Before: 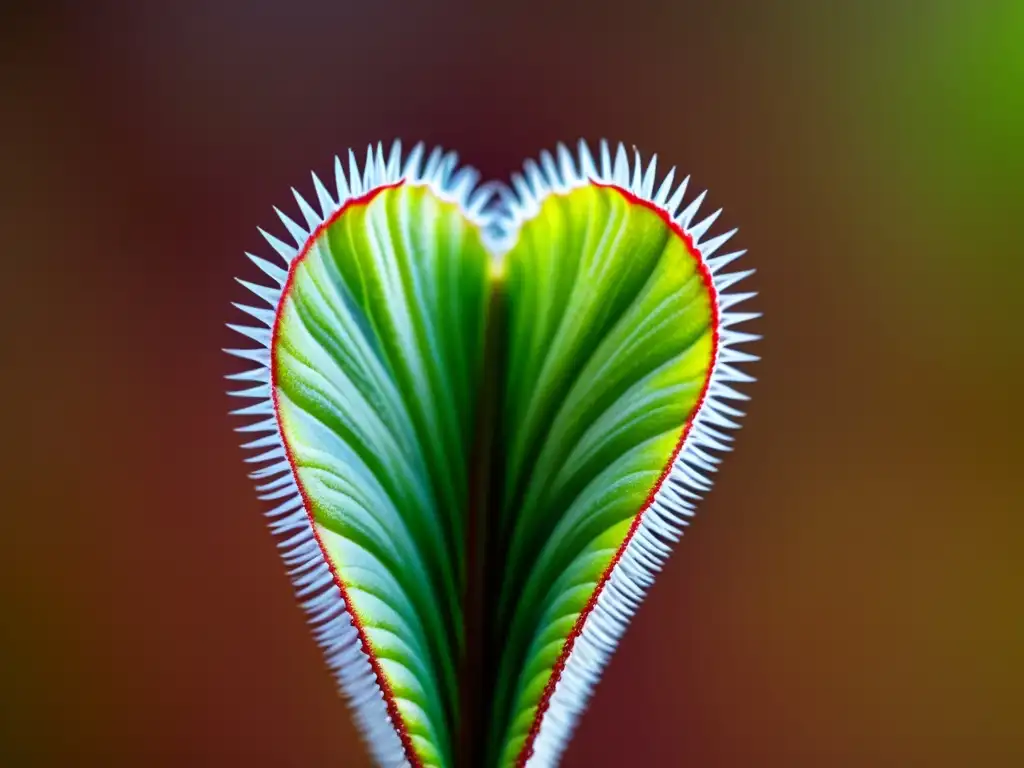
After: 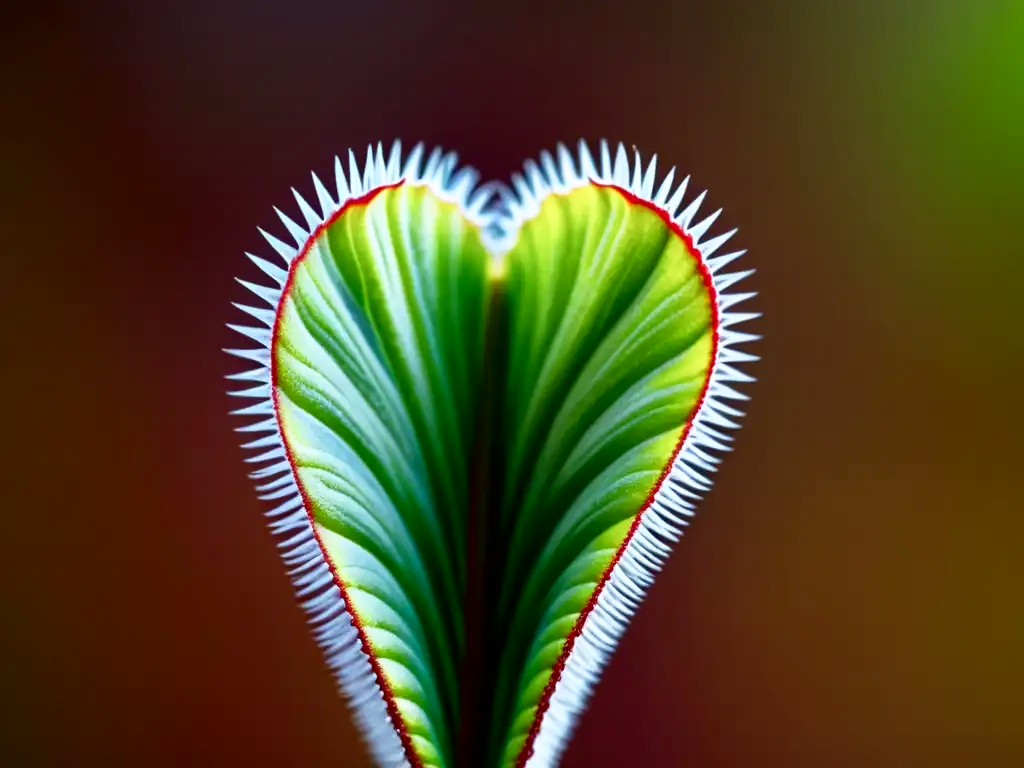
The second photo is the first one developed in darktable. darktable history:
shadows and highlights: shadows -60.58, white point adjustment -5.13, highlights 61.91
